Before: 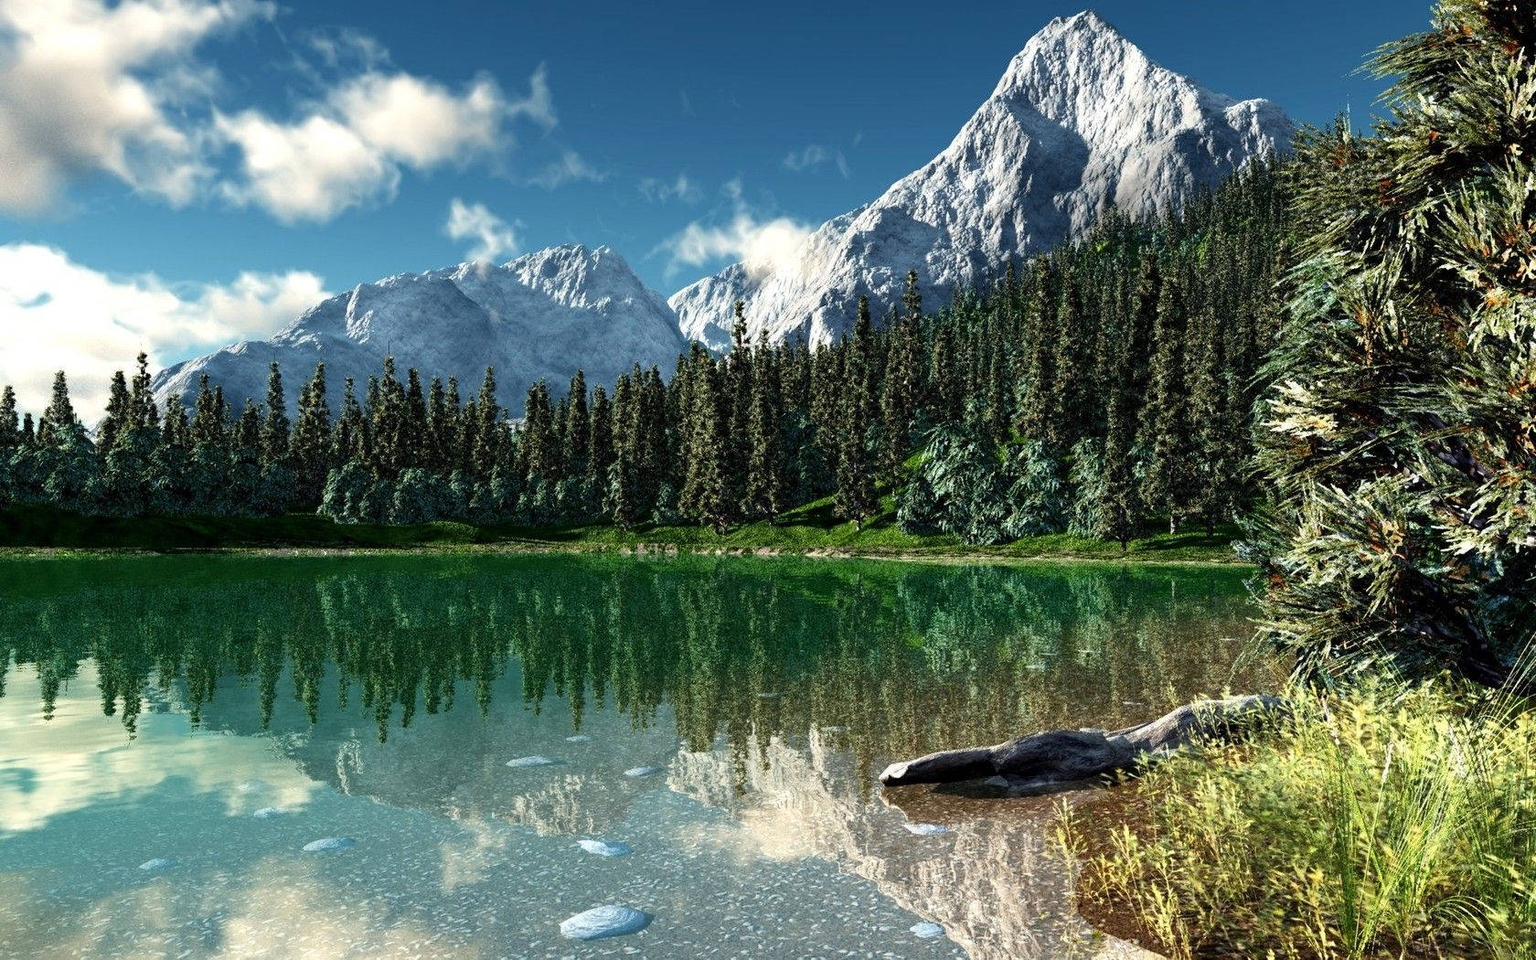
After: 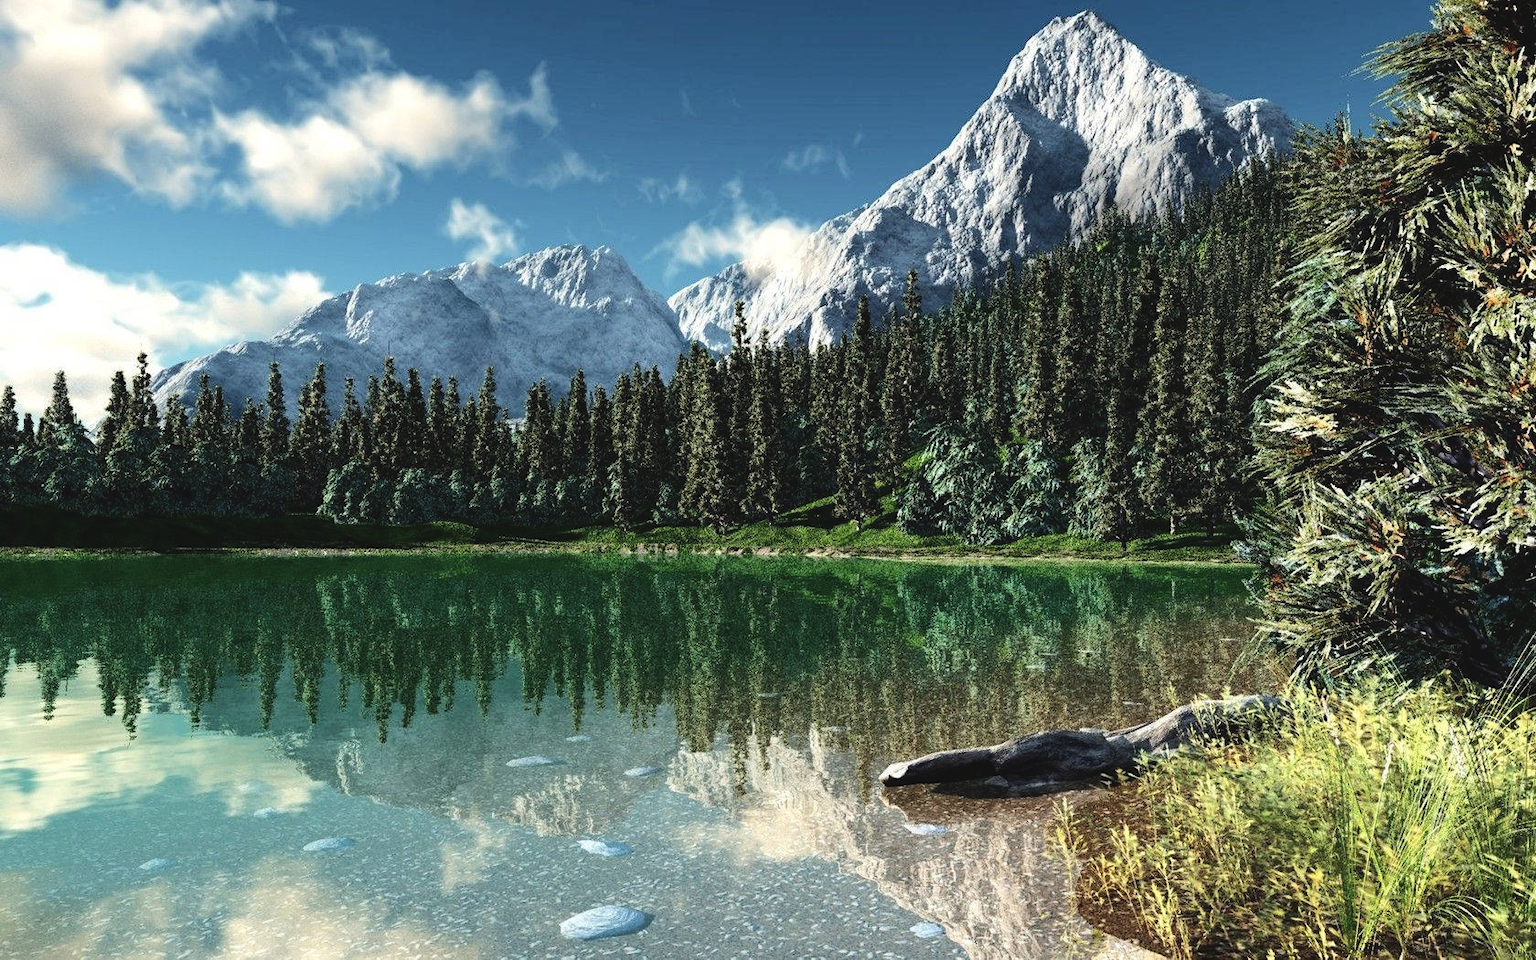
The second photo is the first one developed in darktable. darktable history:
tone curve: curves: ch0 [(0.029, 0) (0.134, 0.063) (0.249, 0.198) (0.378, 0.365) (0.499, 0.529) (1, 1)], color space Lab, independent channels, preserve colors none
exposure: black level correction -0.015, compensate exposure bias true, compensate highlight preservation false
